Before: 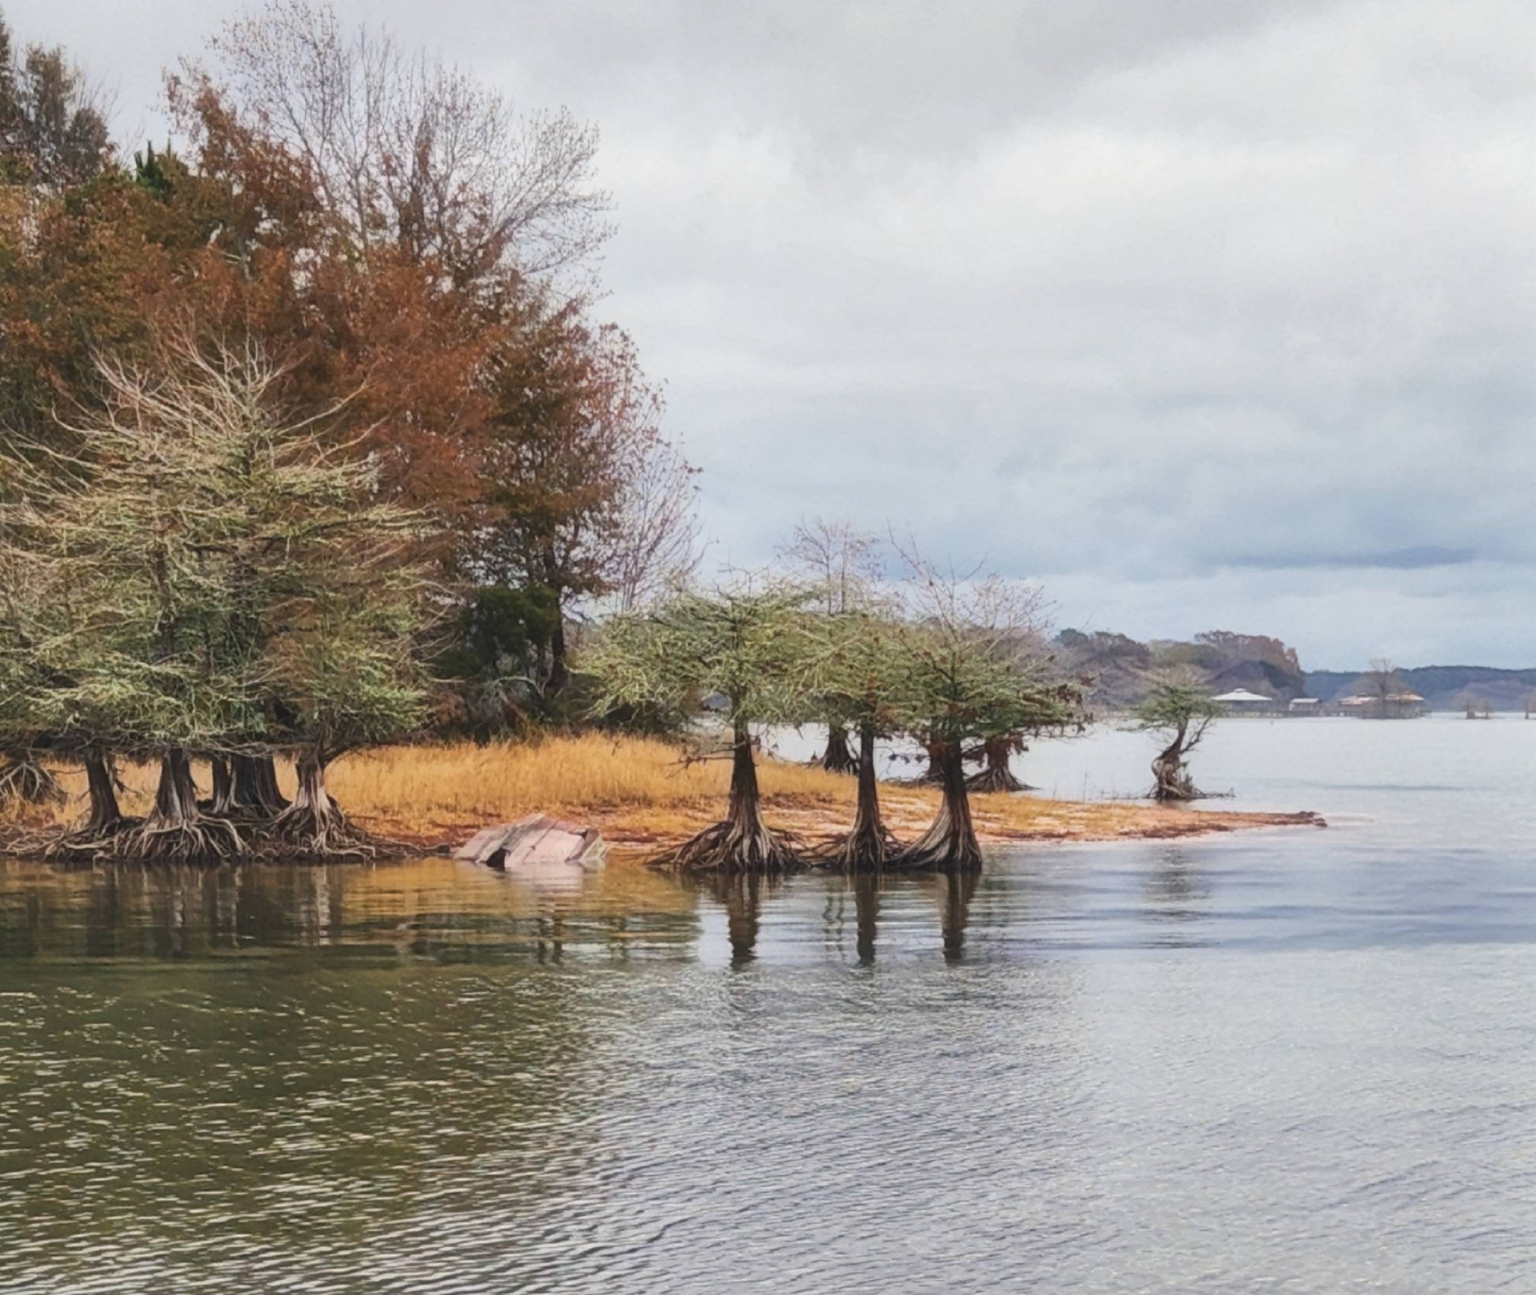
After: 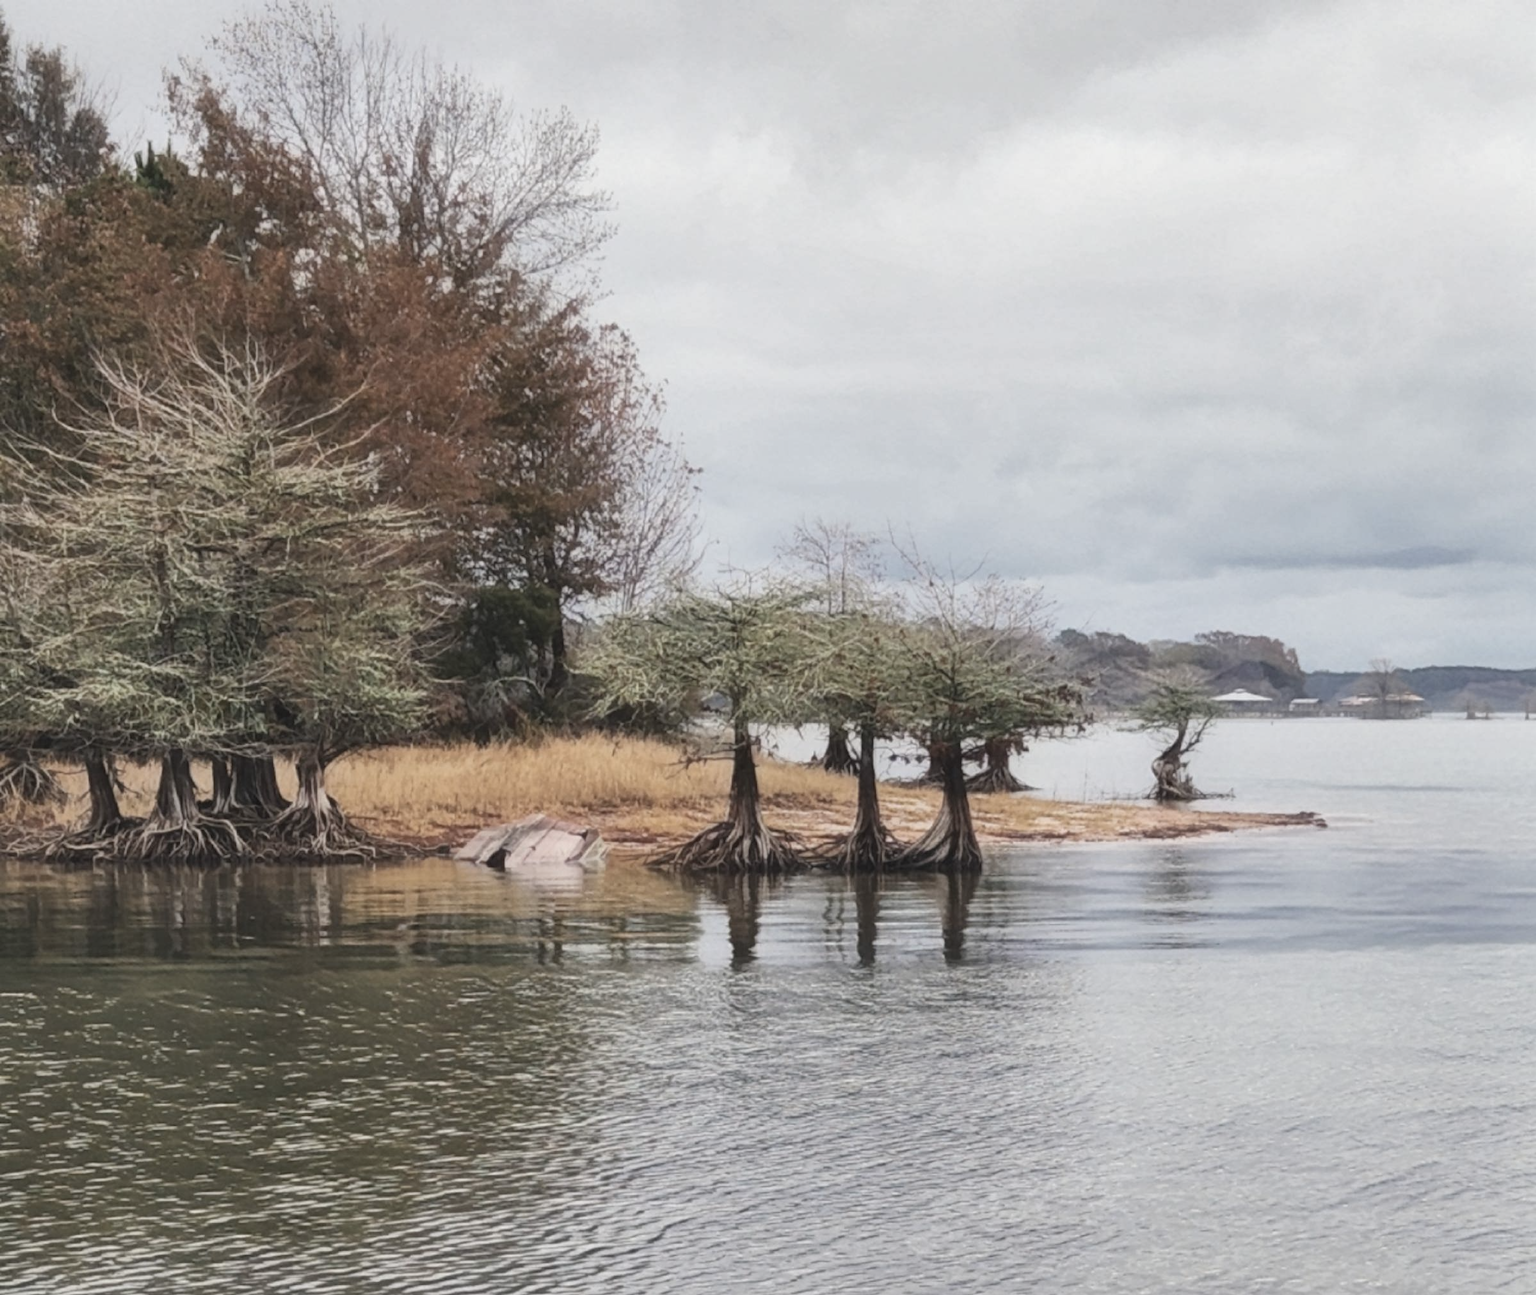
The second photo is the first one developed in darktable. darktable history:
tone equalizer: on, module defaults
color correction: highlights b* -0.032, saturation 0.566
